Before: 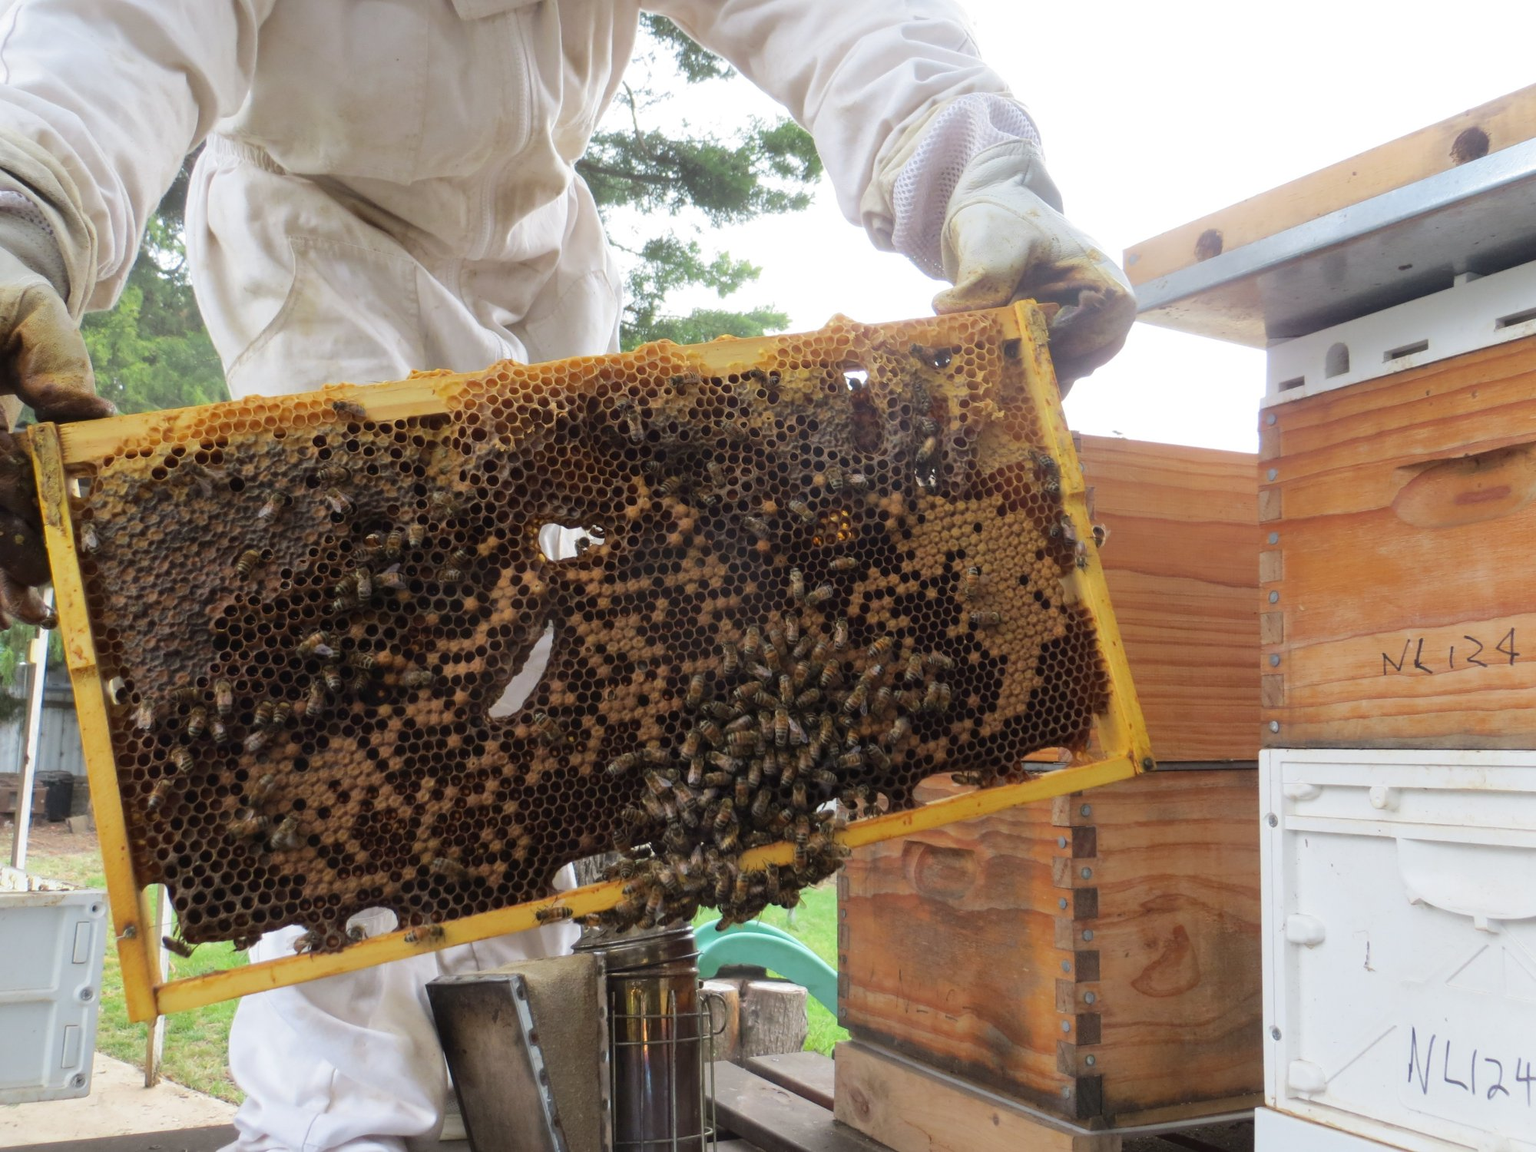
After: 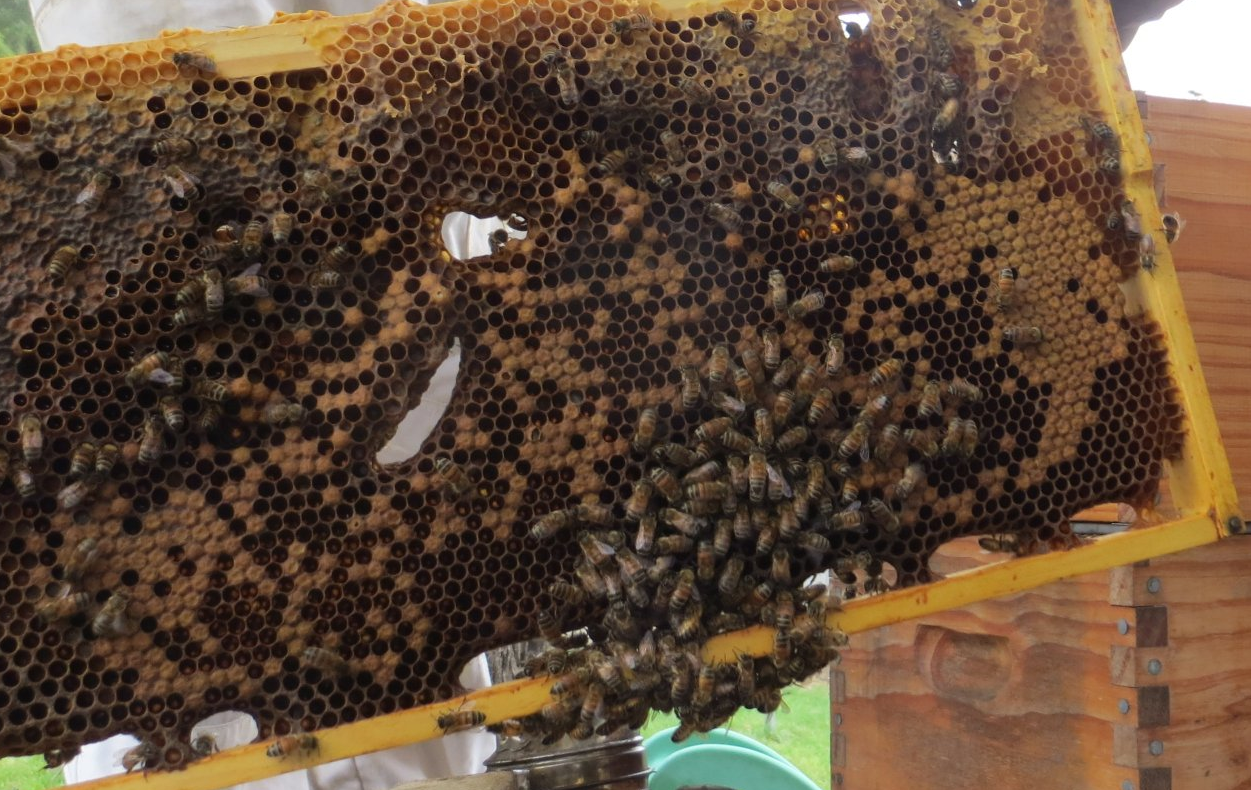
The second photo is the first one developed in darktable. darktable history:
crop: left 13.038%, top 31.395%, right 24.41%, bottom 15.911%
tone equalizer: on, module defaults
